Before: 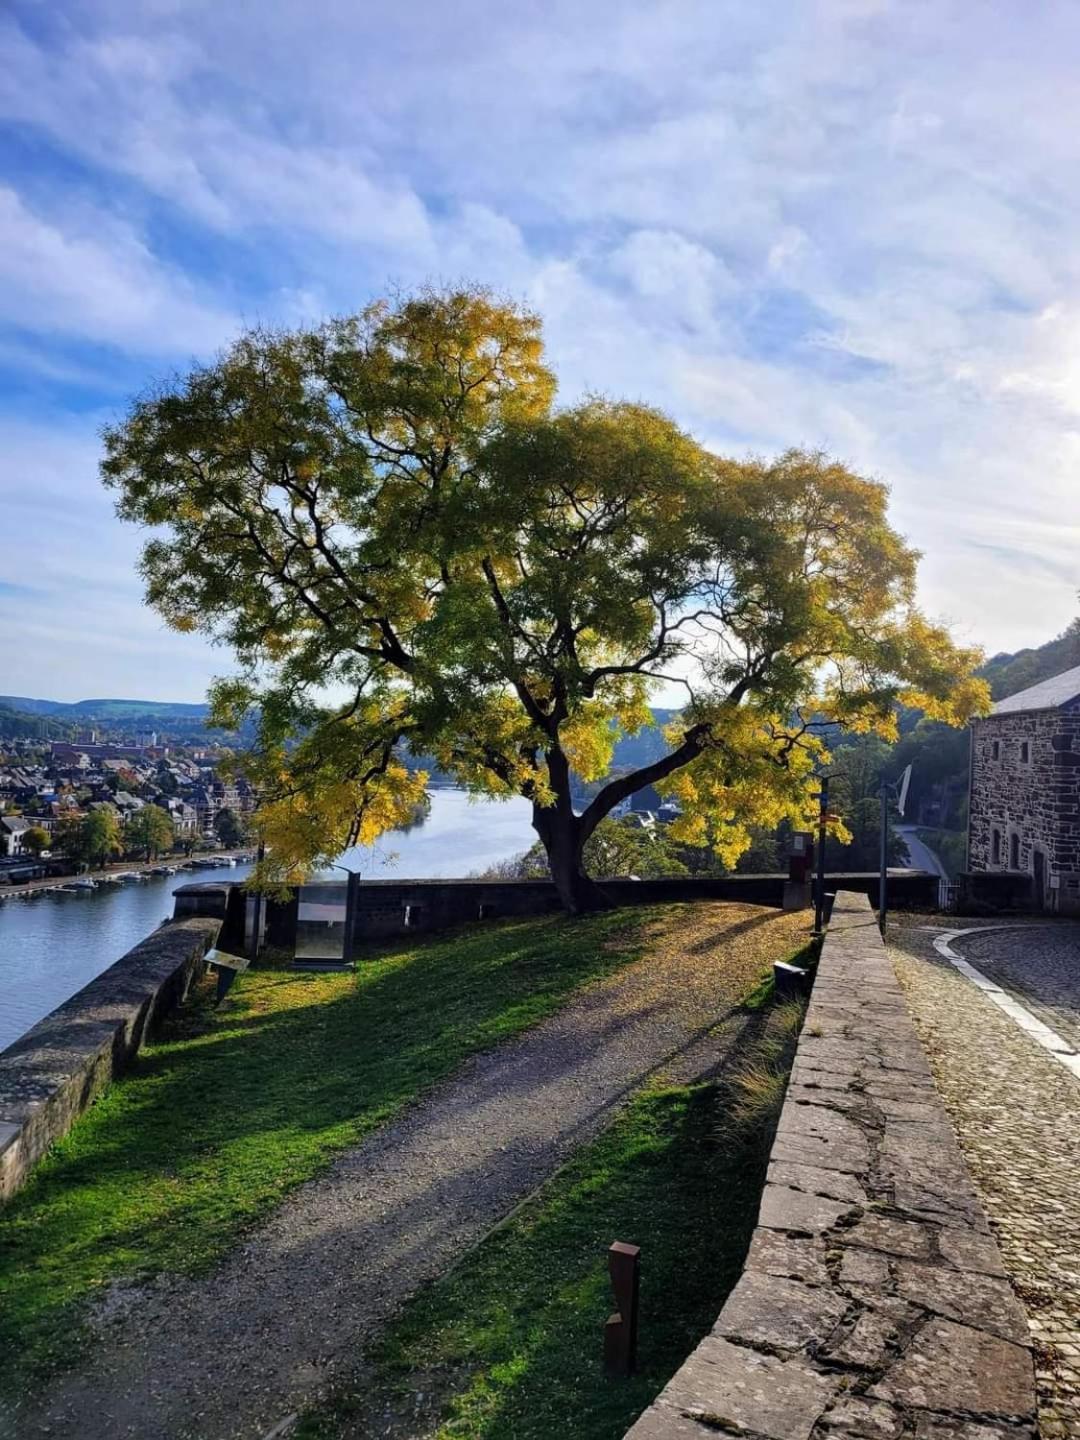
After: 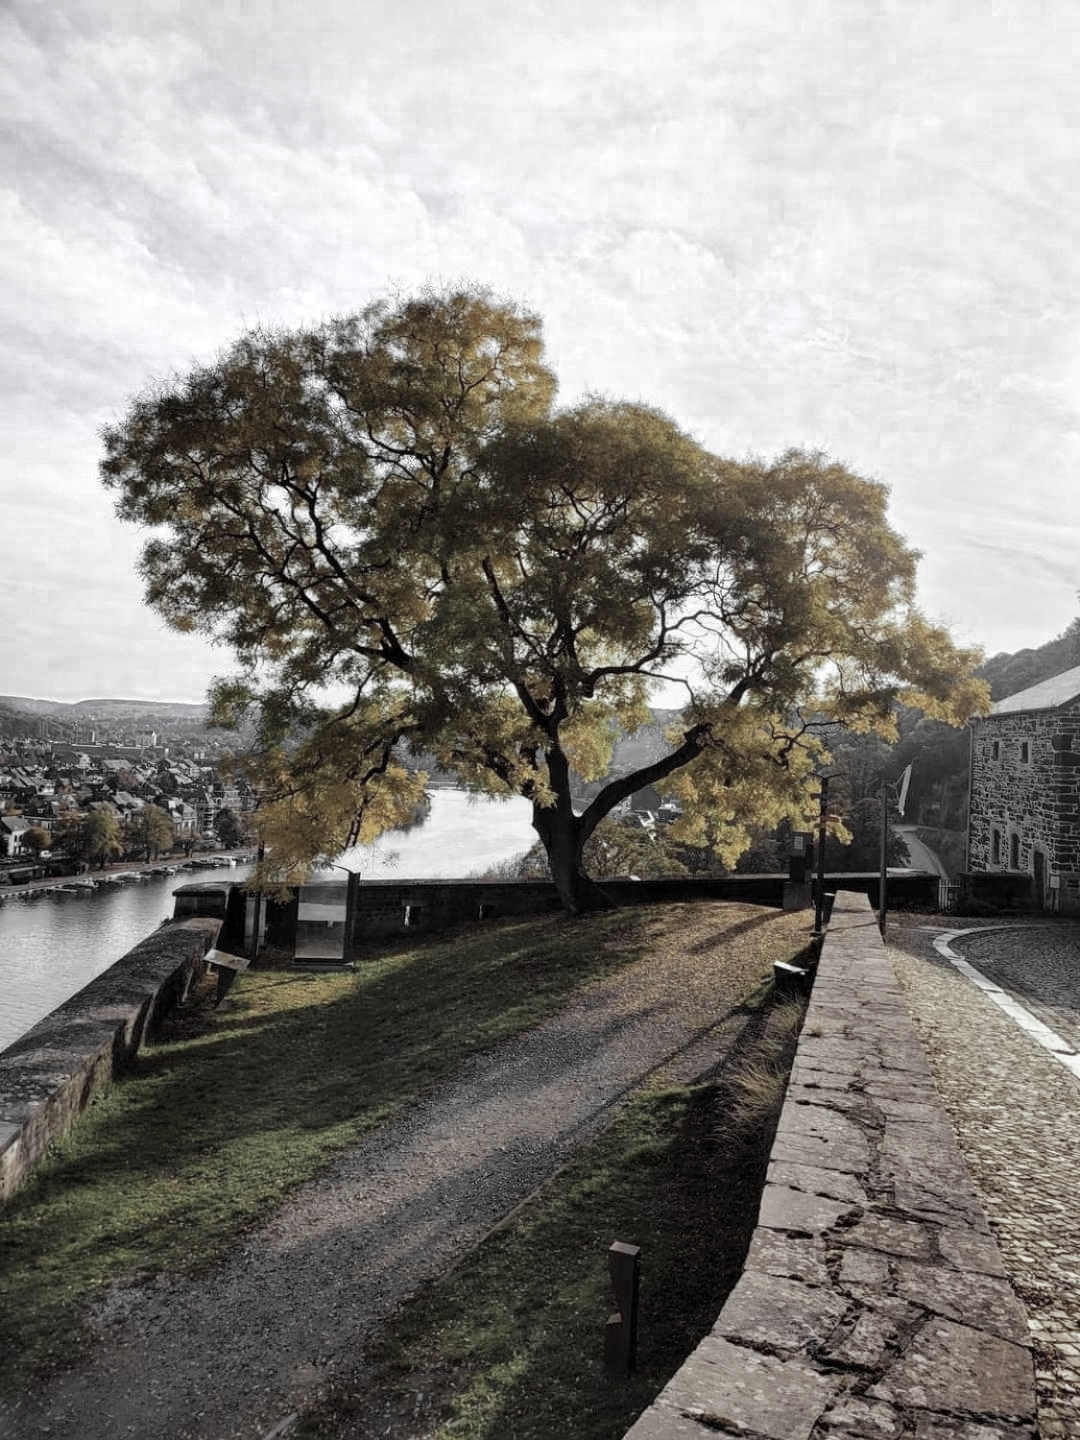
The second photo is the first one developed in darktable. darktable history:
color zones: curves: ch0 [(0, 0.613) (0.01, 0.613) (0.245, 0.448) (0.498, 0.529) (0.642, 0.665) (0.879, 0.777) (0.99, 0.613)]; ch1 [(0, 0.035) (0.121, 0.189) (0.259, 0.197) (0.415, 0.061) (0.589, 0.022) (0.732, 0.022) (0.857, 0.026) (0.991, 0.053)]
color correction: highlights a* -8, highlights b* 3.1
rgb levels: mode RGB, independent channels, levels [[0, 0.474, 1], [0, 0.5, 1], [0, 0.5, 1]]
